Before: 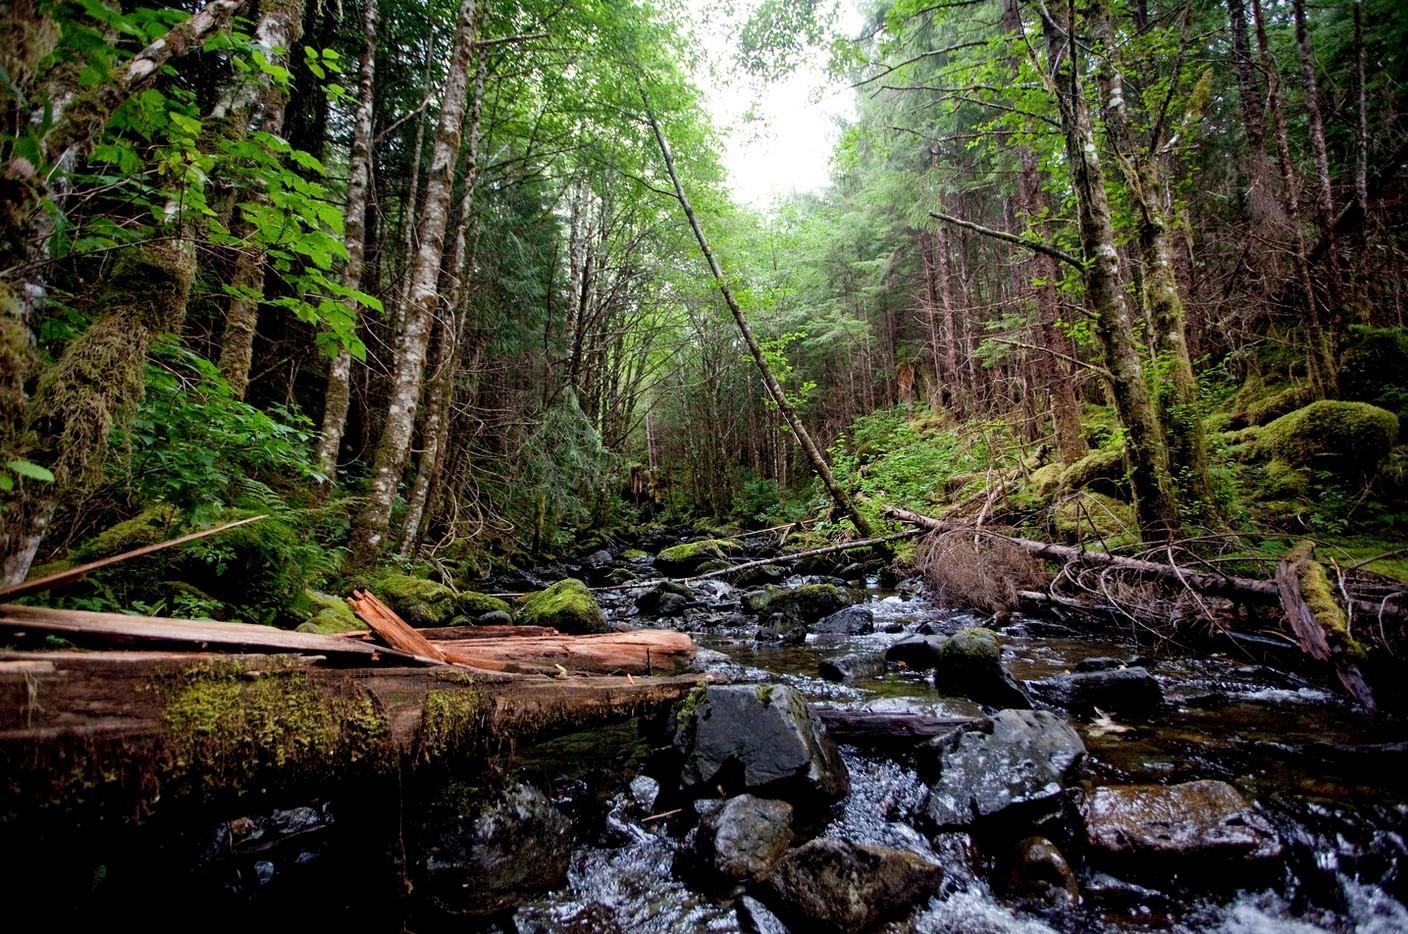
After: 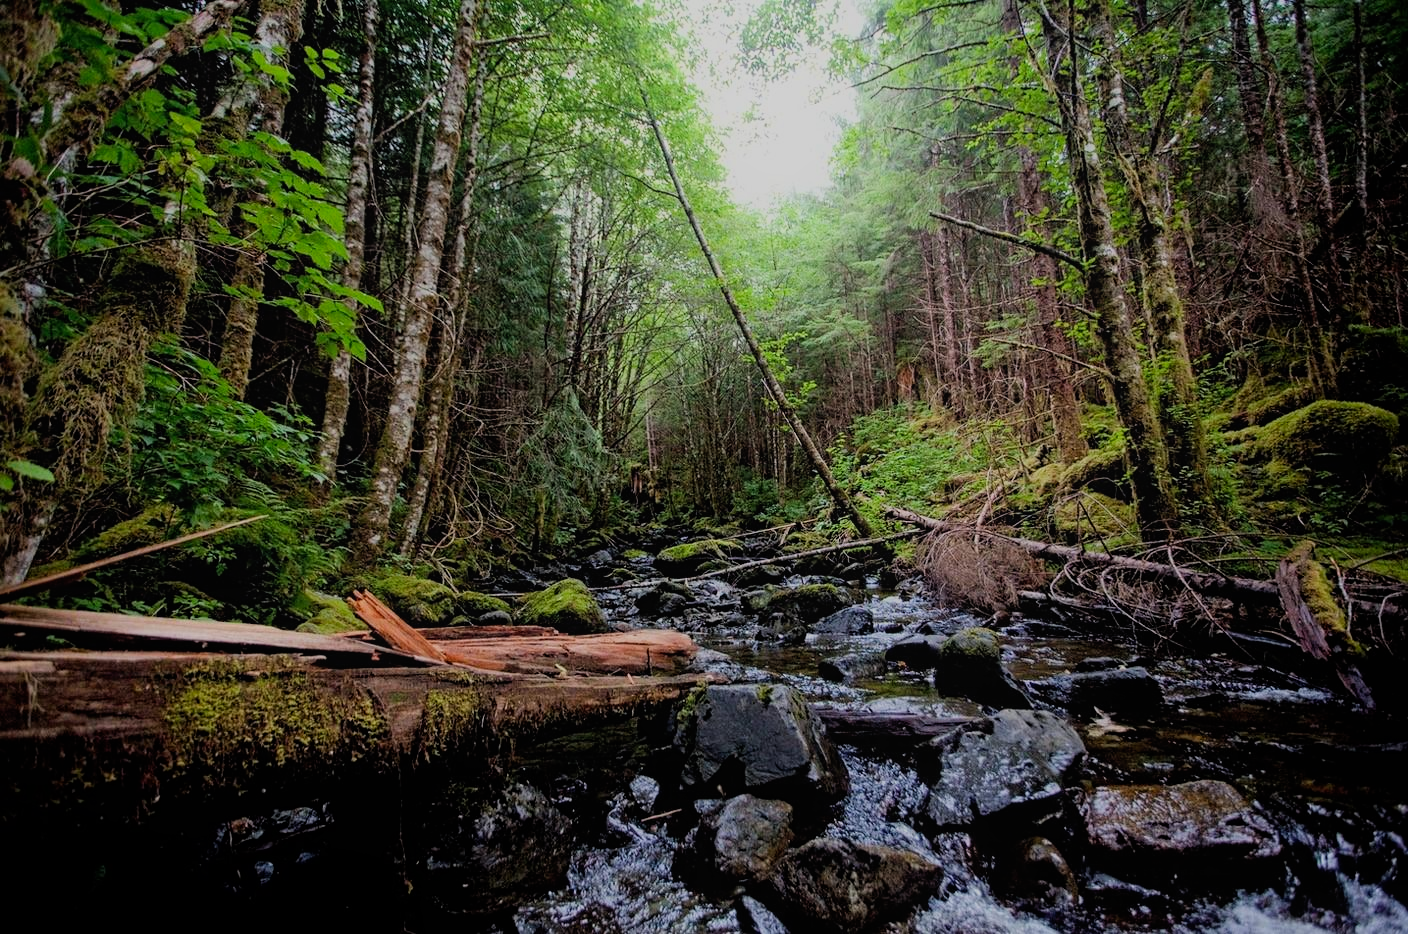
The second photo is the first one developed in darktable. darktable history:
filmic rgb: black relative exposure -7.65 EV, white relative exposure 4.56 EV, hardness 3.61, color science v6 (2022)
contrast equalizer: y [[0.439, 0.44, 0.442, 0.457, 0.493, 0.498], [0.5 ×6], [0.5 ×6], [0 ×6], [0 ×6]]
